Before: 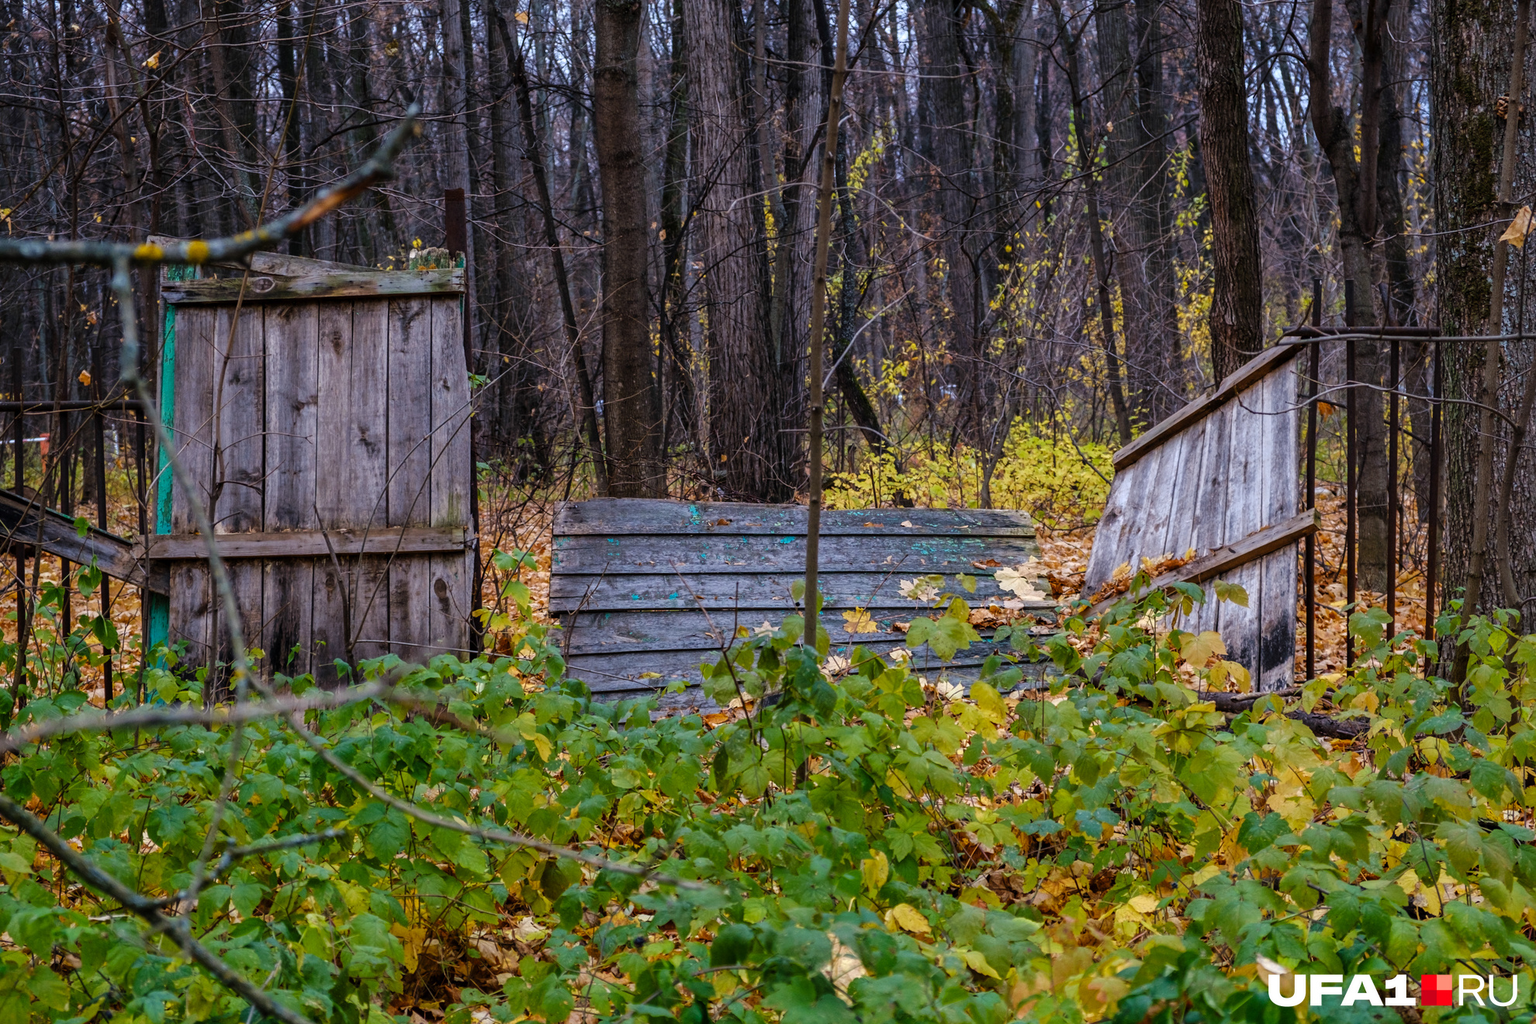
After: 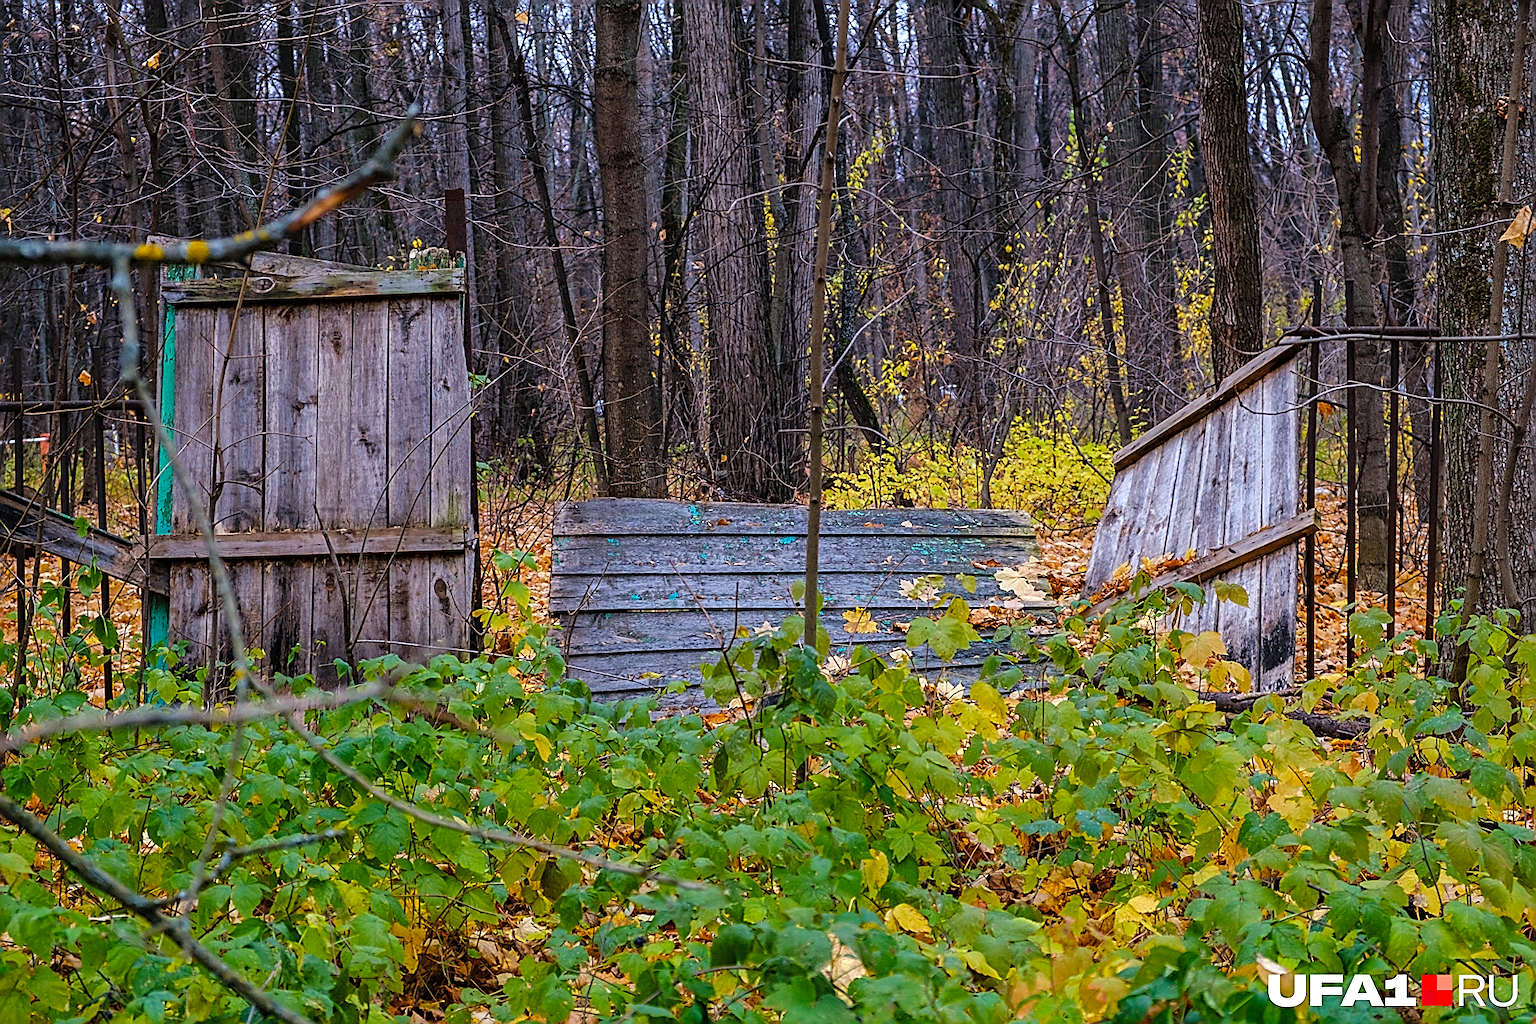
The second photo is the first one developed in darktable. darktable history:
sharpen: radius 1.671, amount 1.29
contrast brightness saturation: brightness 0.09, saturation 0.191
haze removal: strength 0.11, adaptive false
